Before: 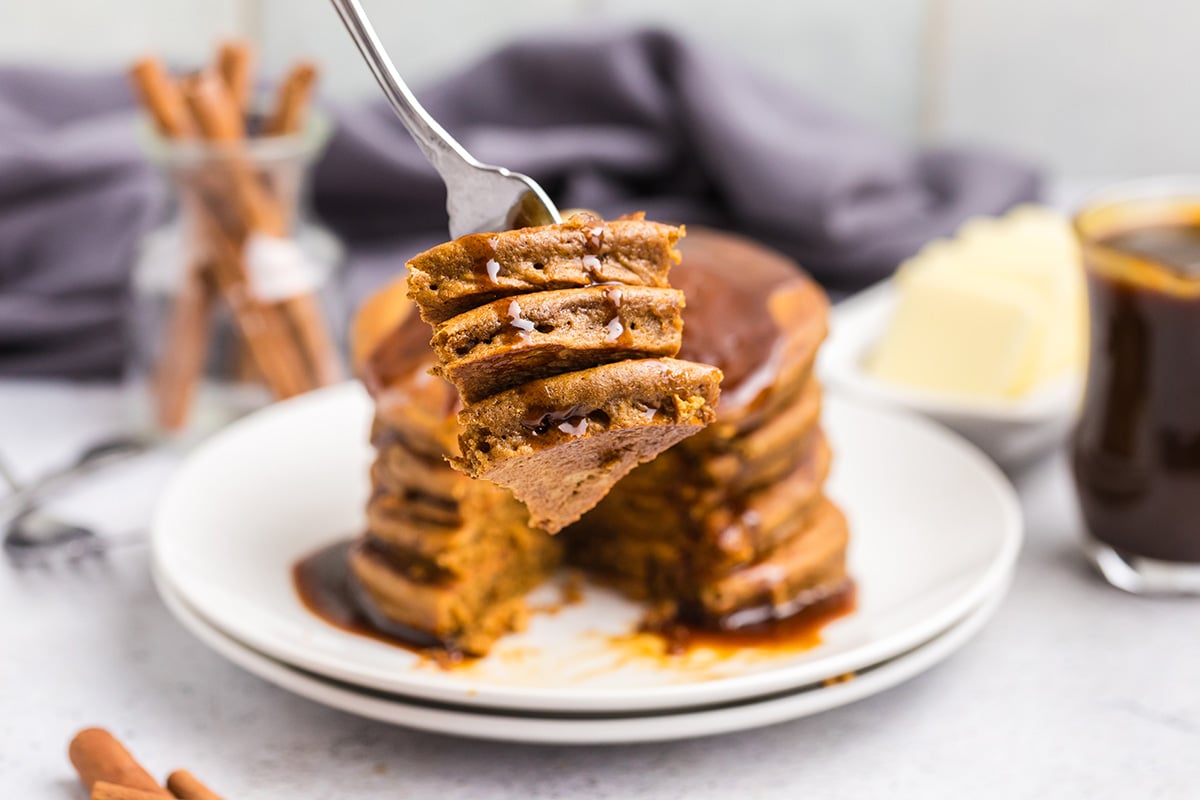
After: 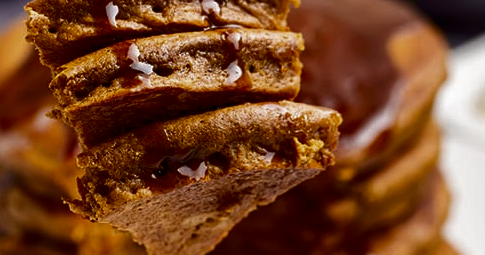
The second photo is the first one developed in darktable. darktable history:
contrast brightness saturation: brightness -0.52
crop: left 31.751%, top 32.172%, right 27.8%, bottom 35.83%
